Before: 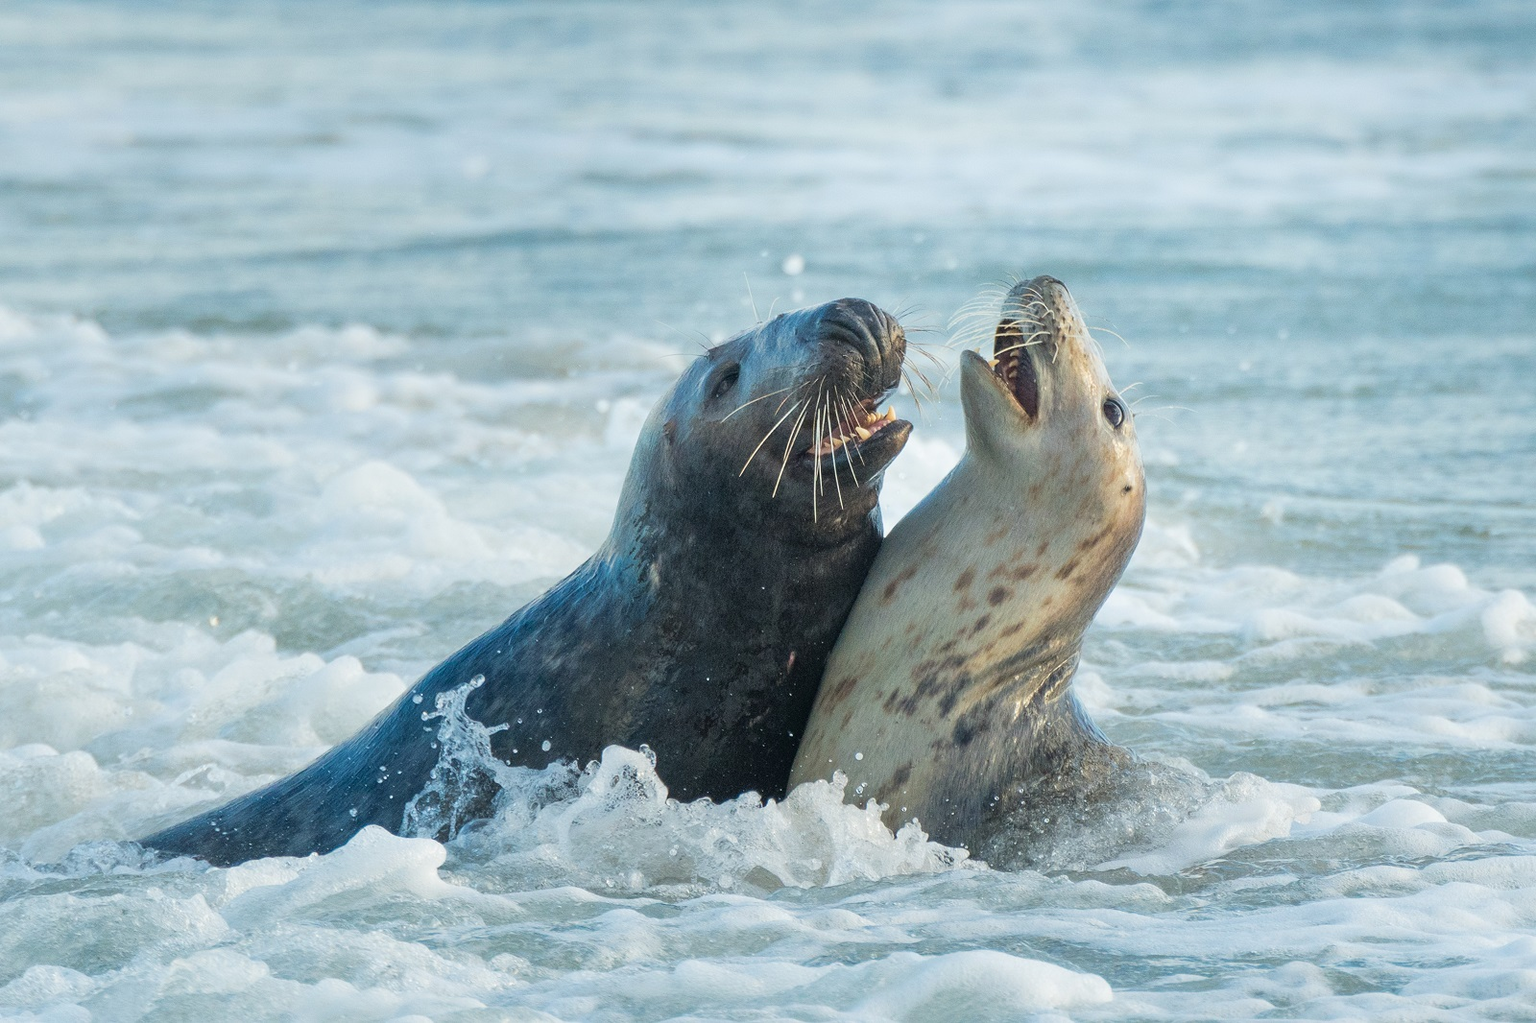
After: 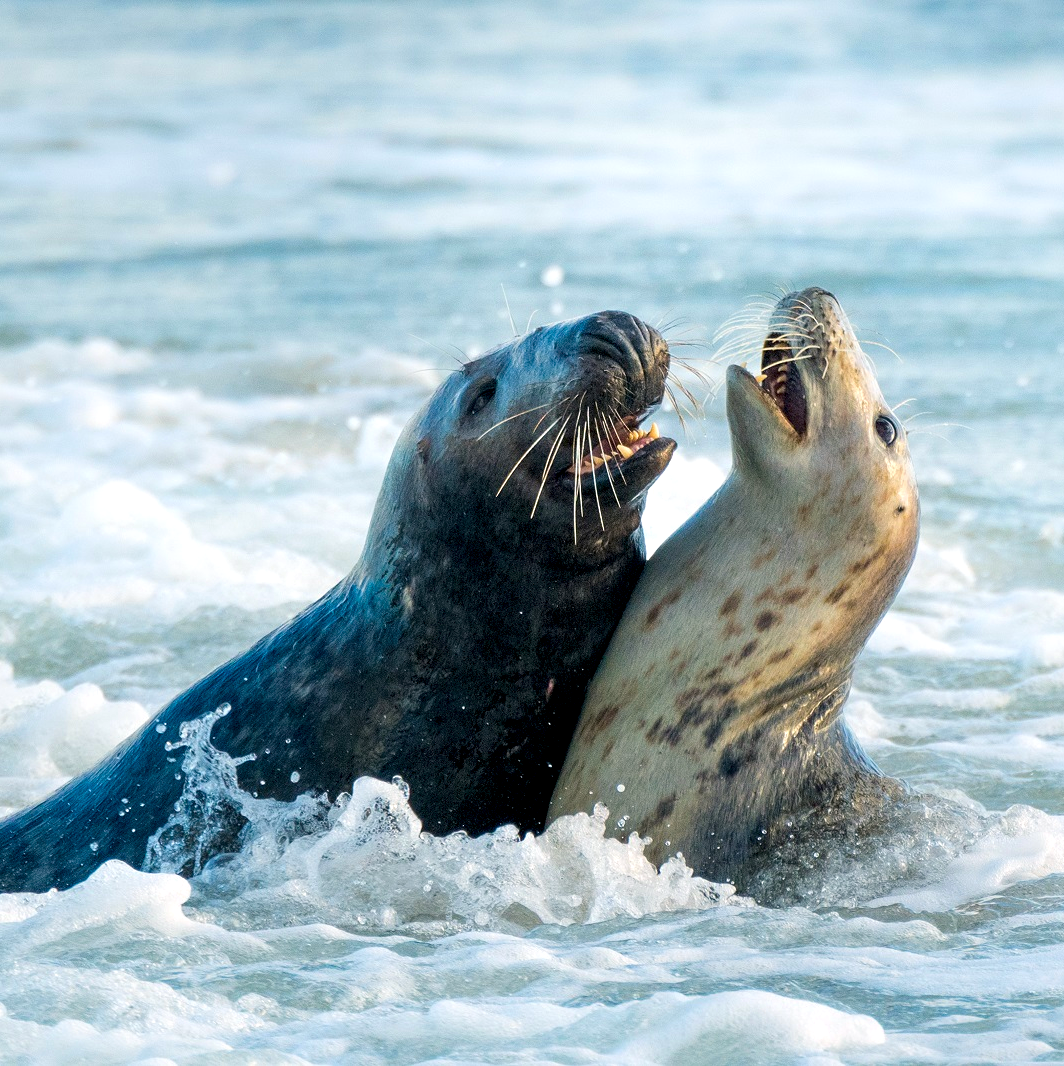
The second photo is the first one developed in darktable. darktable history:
local contrast: highlights 173%, shadows 120%, detail 140%, midtone range 0.255
crop: left 17.165%, right 16.273%
color balance rgb: power › luminance -3.632%, power › hue 144.18°, highlights gain › chroma 0.921%, highlights gain › hue 26.35°, global offset › luminance -0.49%, perceptual saturation grading › global saturation 29.695%, global vibrance 20%
shadows and highlights: shadows -22.72, highlights 46.12, soften with gaussian
